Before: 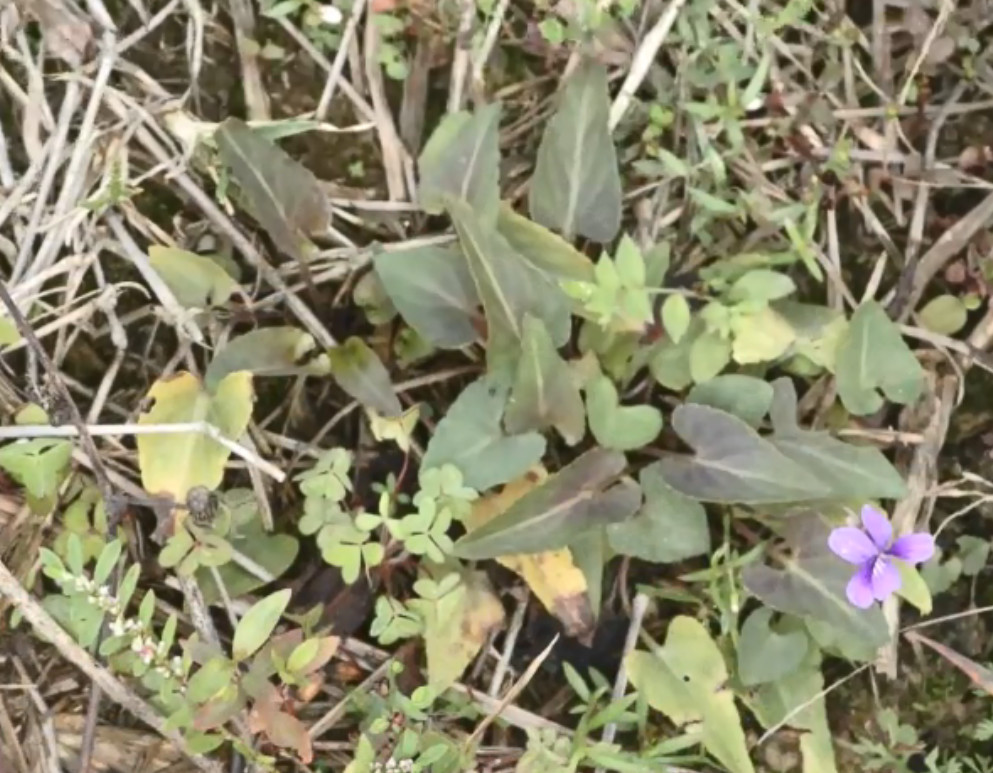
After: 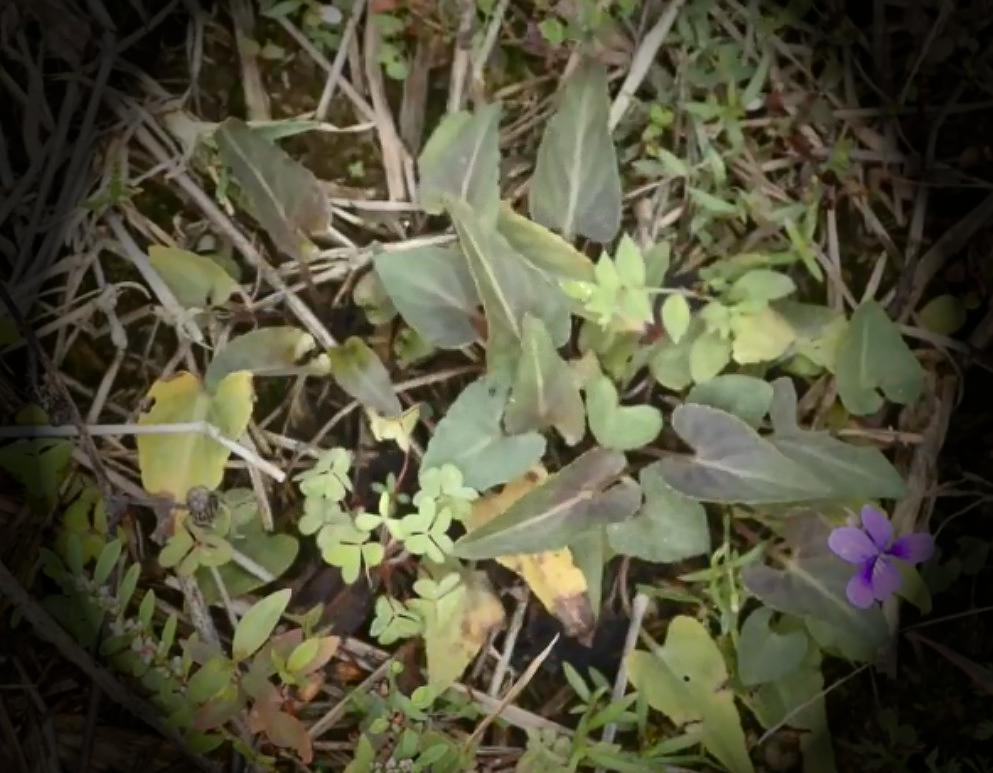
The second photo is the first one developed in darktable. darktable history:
local contrast: highlights 102%, shadows 98%, detail 119%, midtone range 0.2
vignetting: fall-off start 34.02%, fall-off radius 64.28%, brightness -0.983, saturation 0.497, width/height ratio 0.954
sharpen: radius 0.974, amount 0.614
